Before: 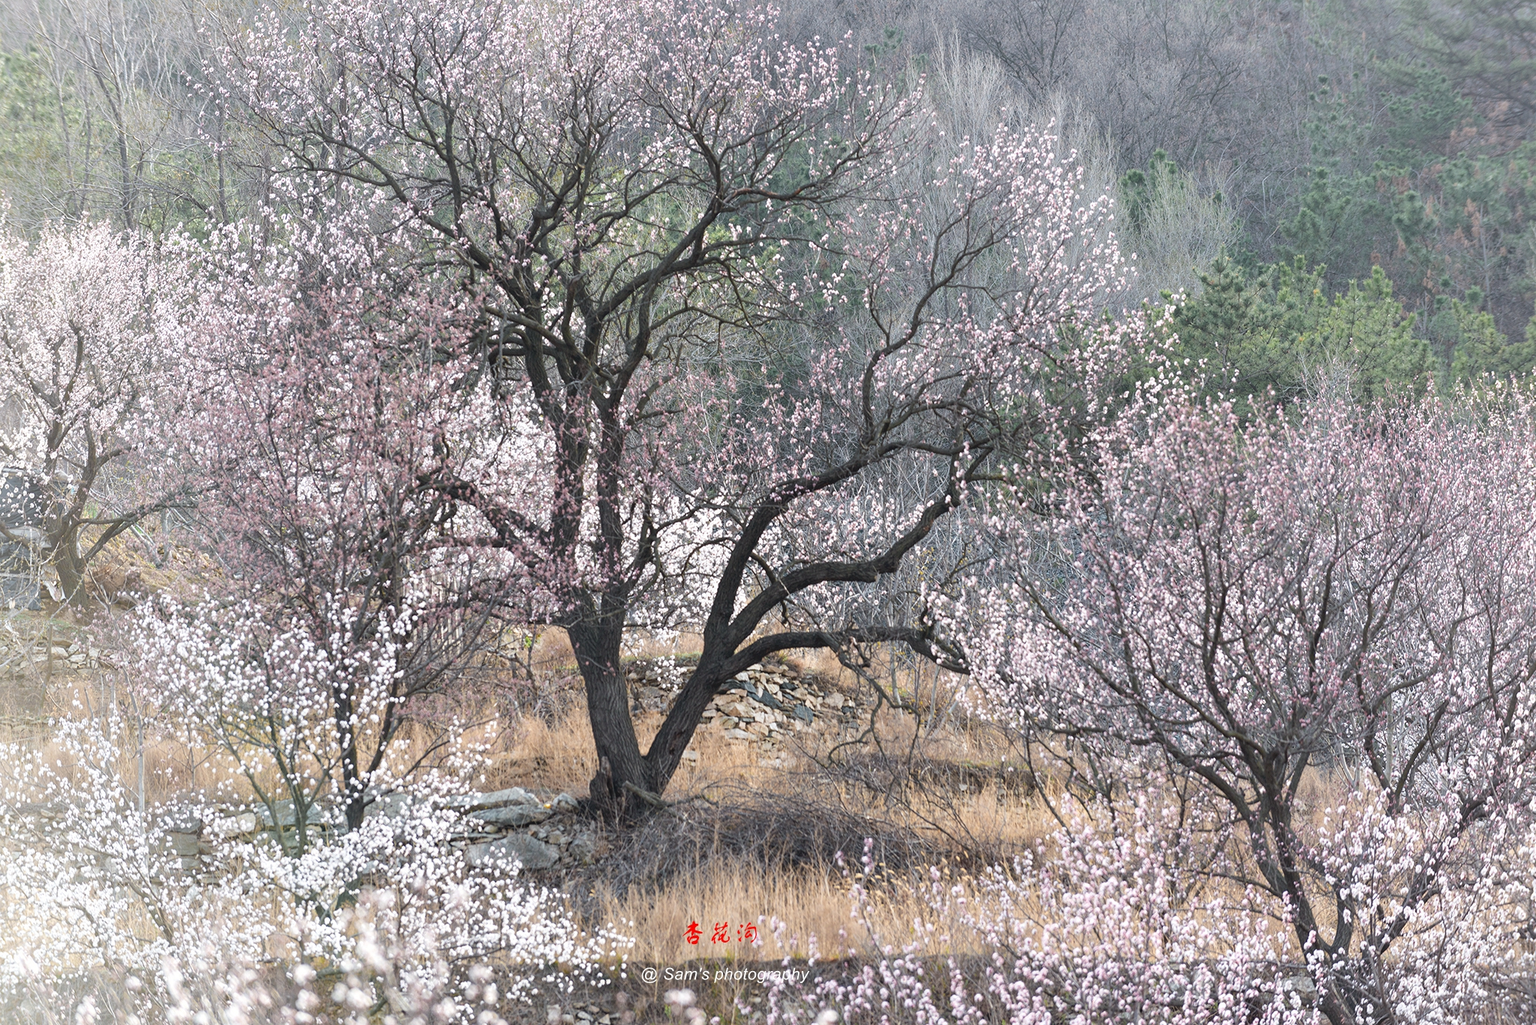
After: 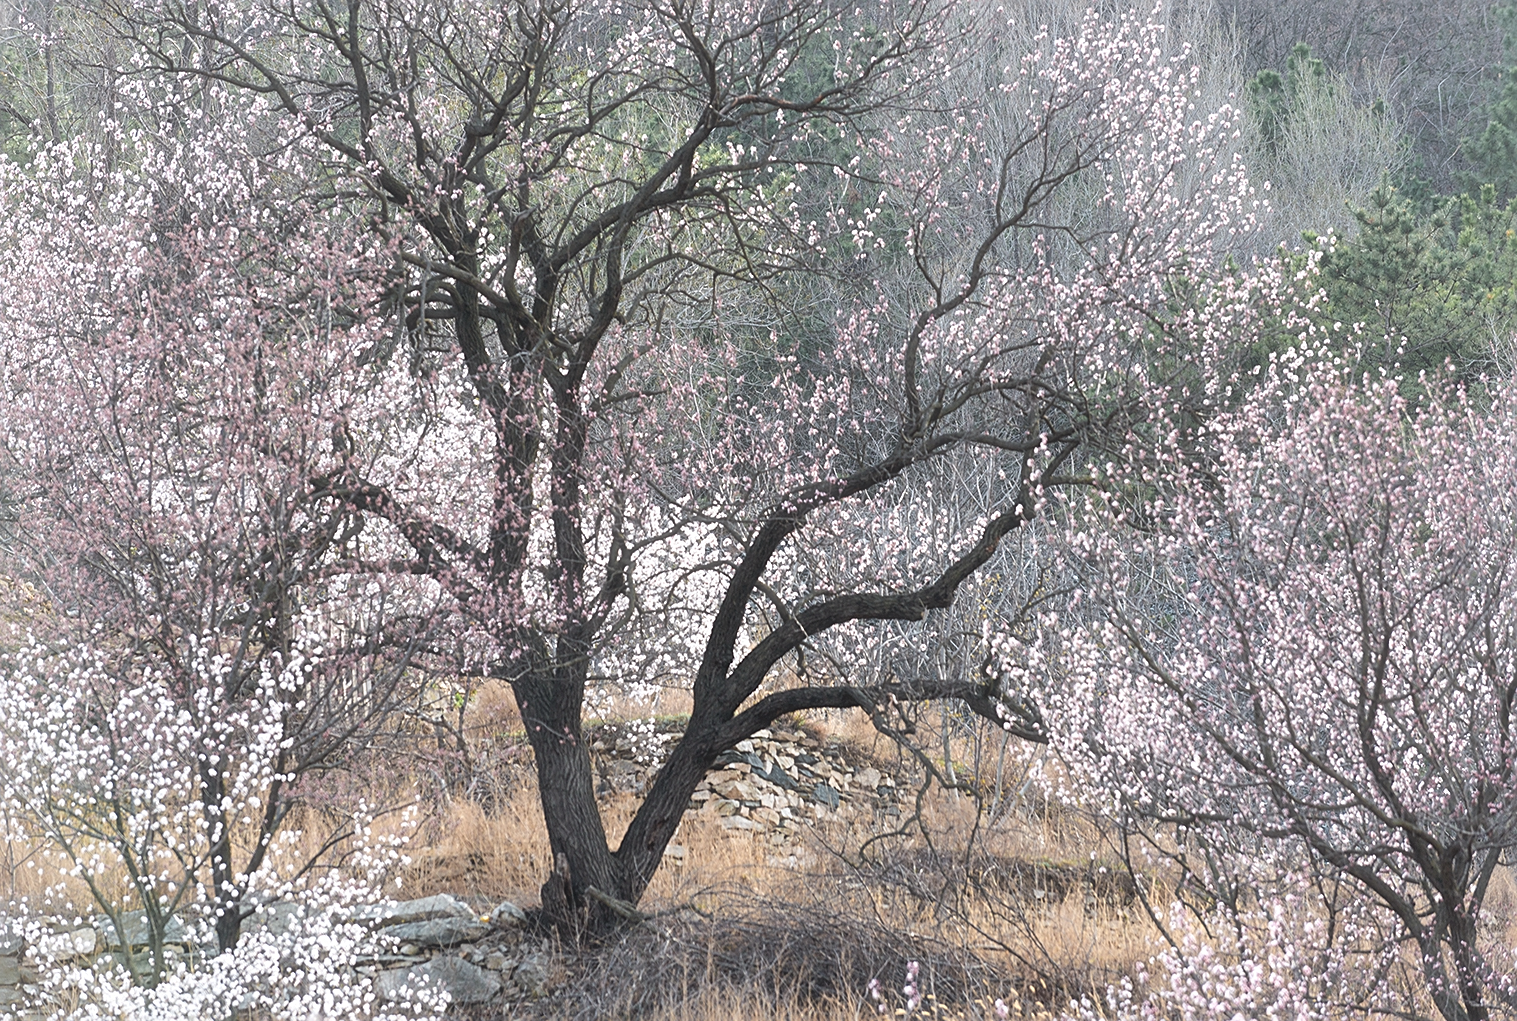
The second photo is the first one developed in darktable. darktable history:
haze removal: strength -0.096, compatibility mode true, adaptive false
sharpen: on, module defaults
crop and rotate: left 12.006%, top 11.427%, right 13.895%, bottom 13.862%
